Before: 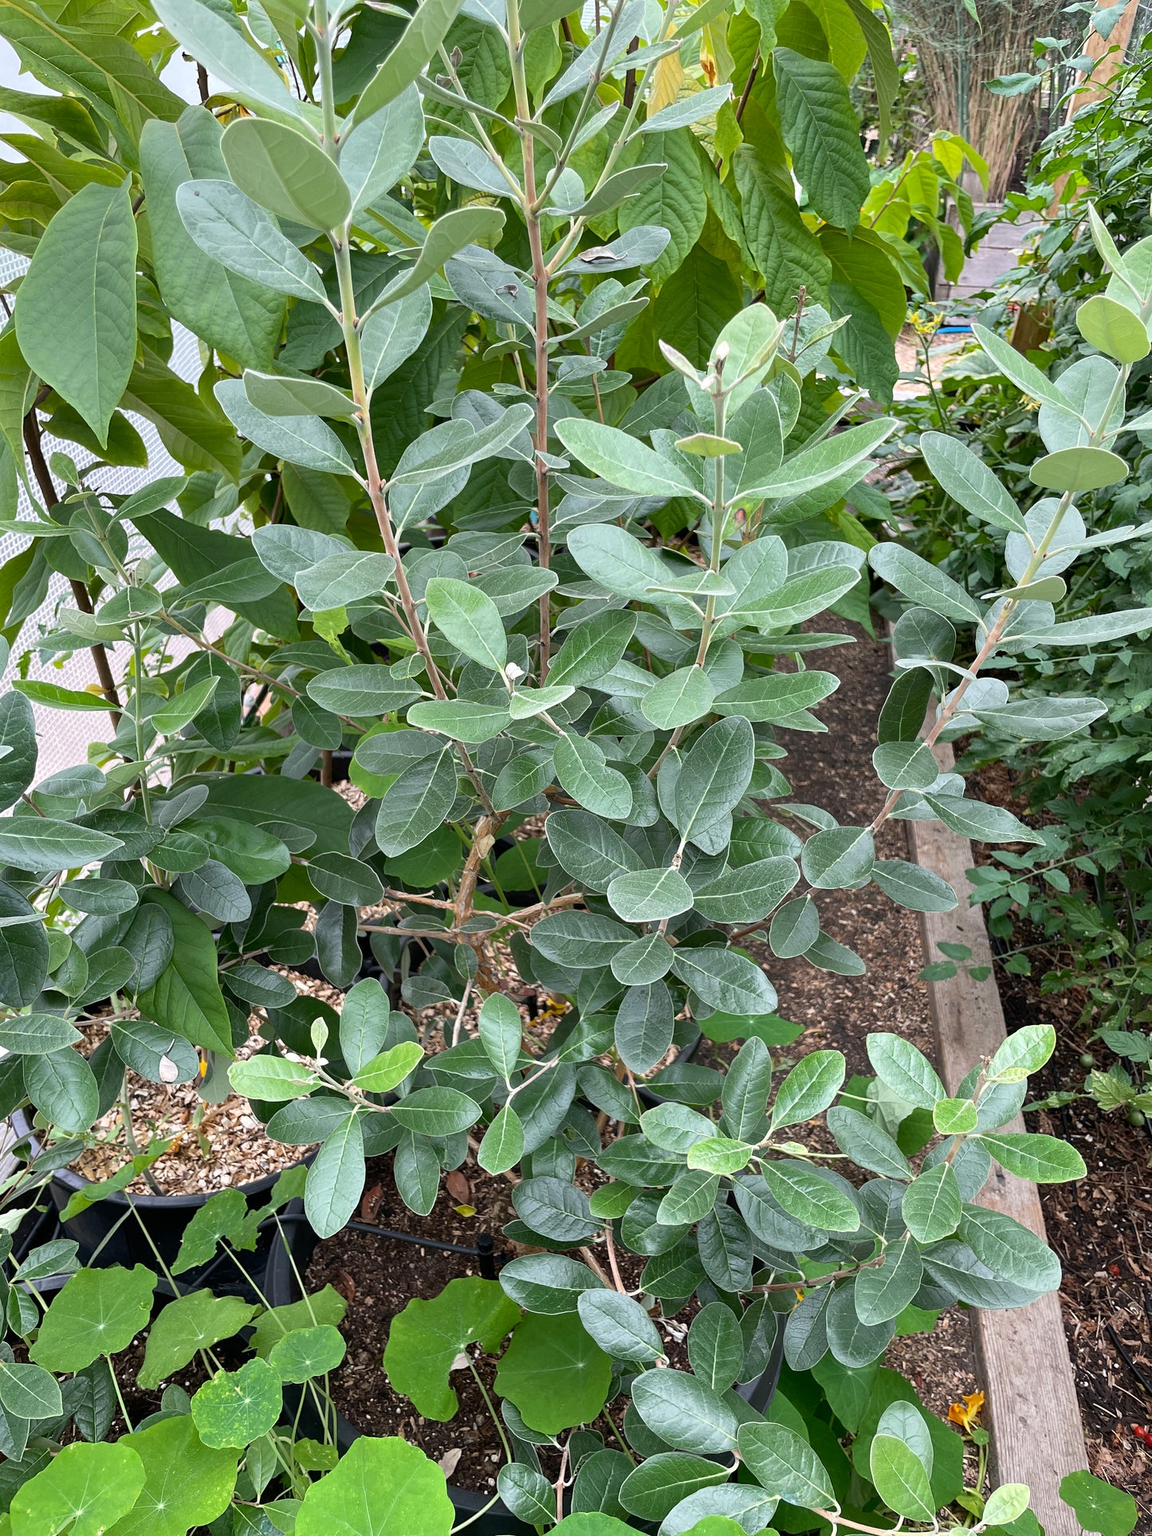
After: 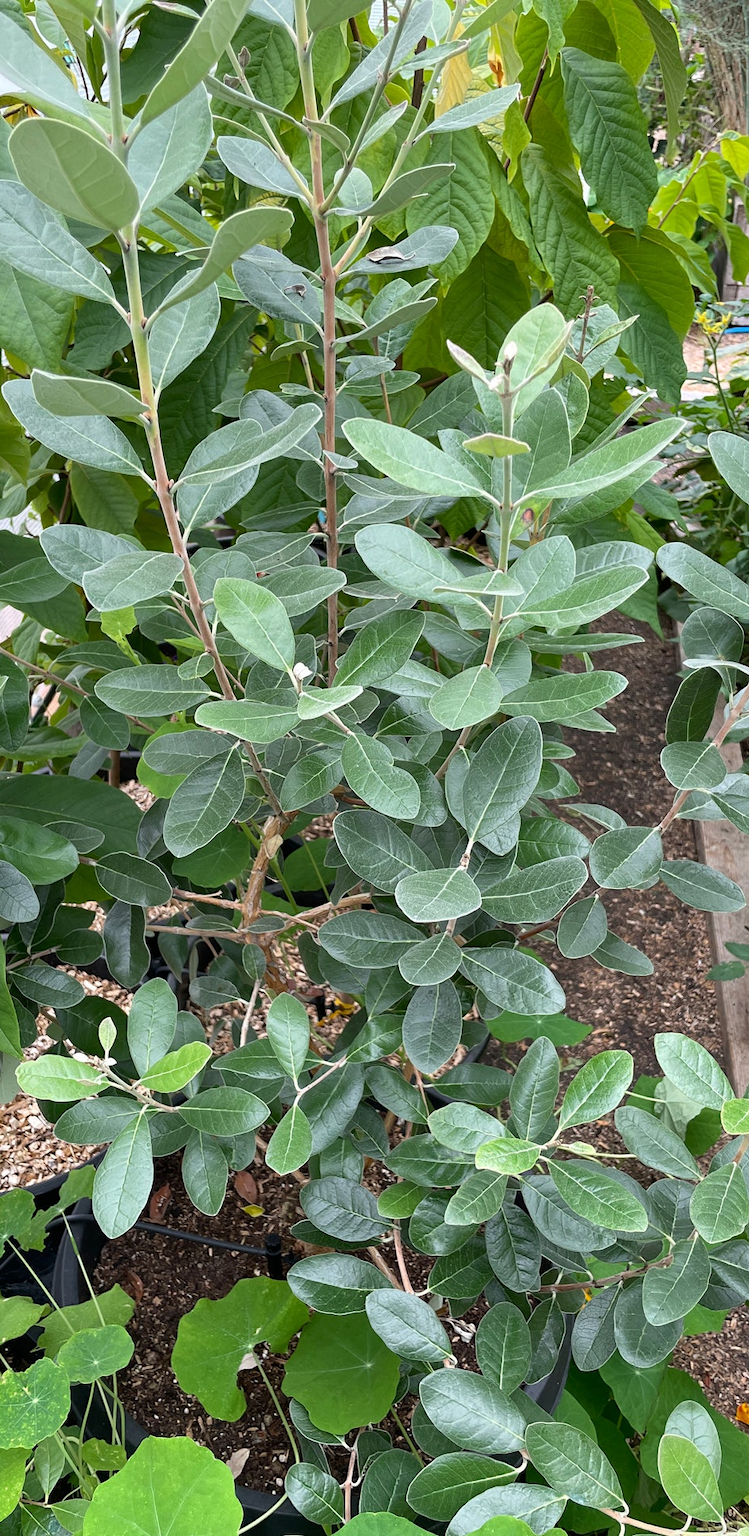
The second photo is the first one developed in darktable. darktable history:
crop and rotate: left 18.414%, right 16.5%
